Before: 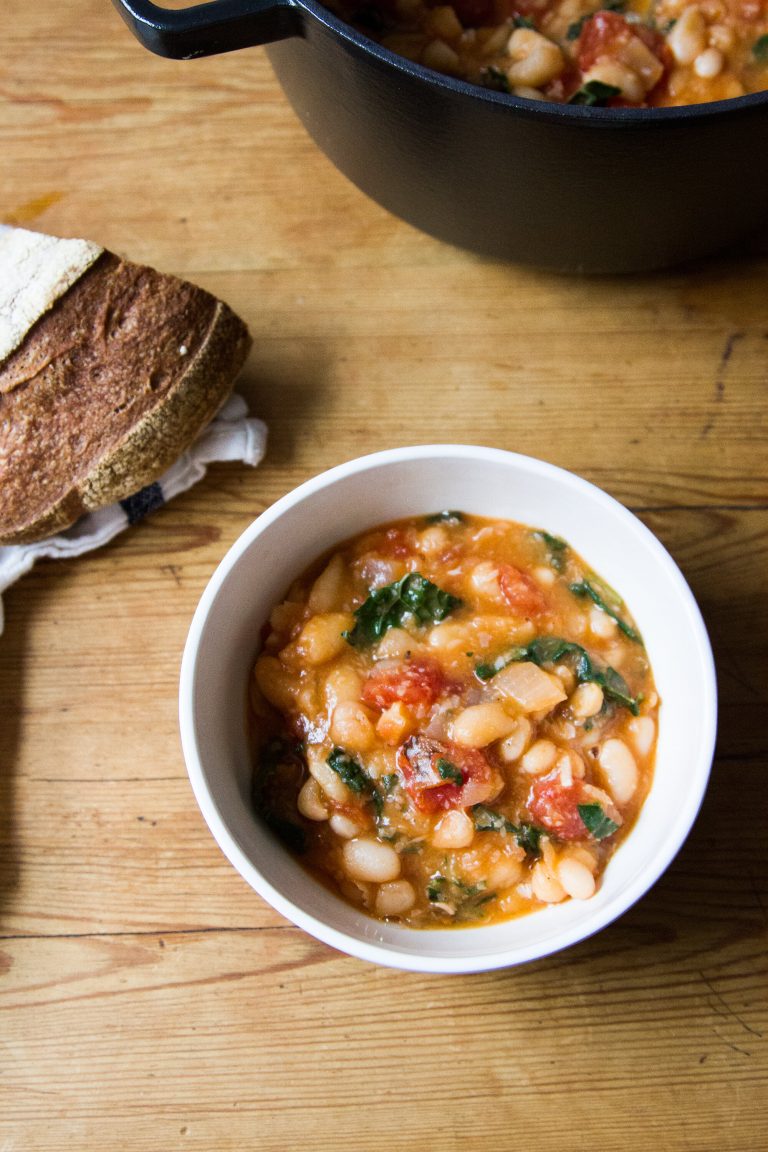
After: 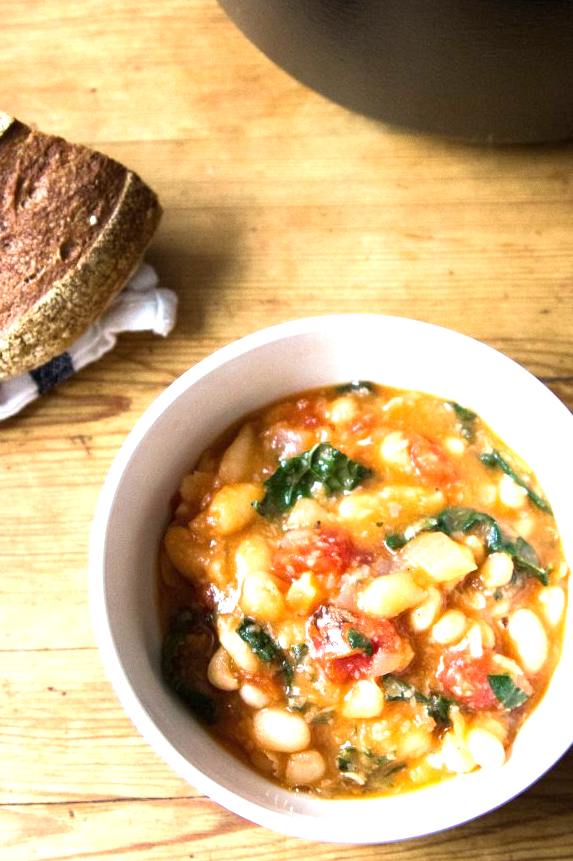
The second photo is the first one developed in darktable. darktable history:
crop and rotate: left 11.831%, top 11.346%, right 13.429%, bottom 13.899%
exposure: exposure 1.061 EV, compensate highlight preservation false
